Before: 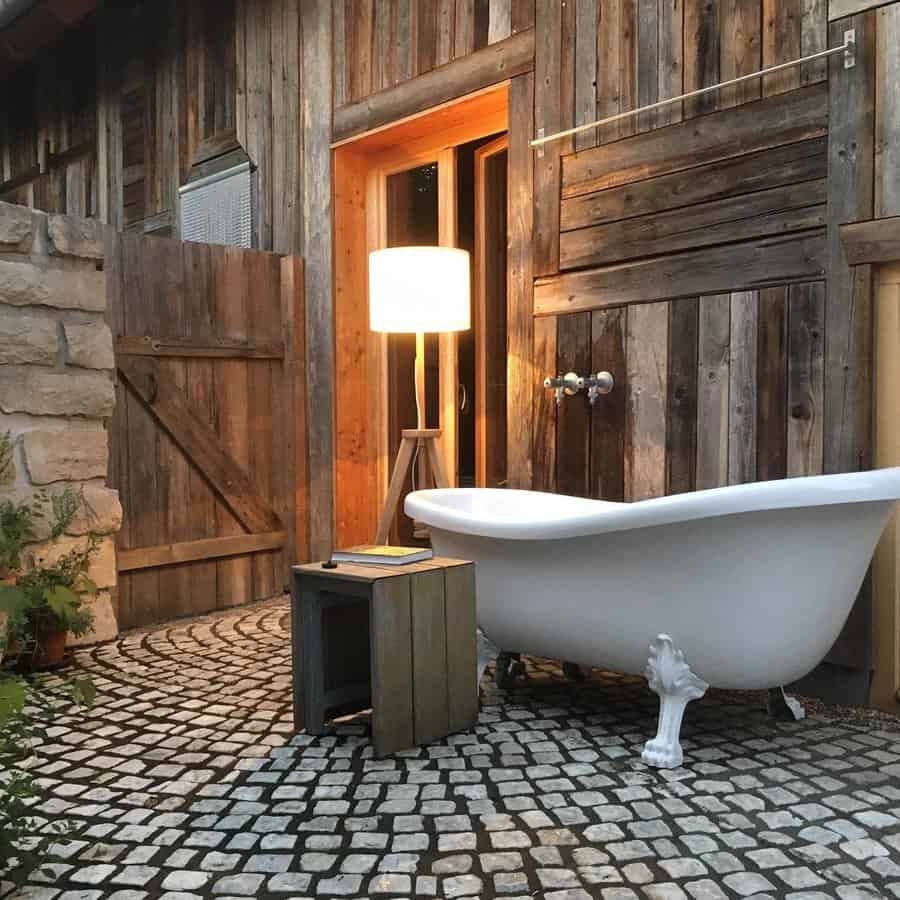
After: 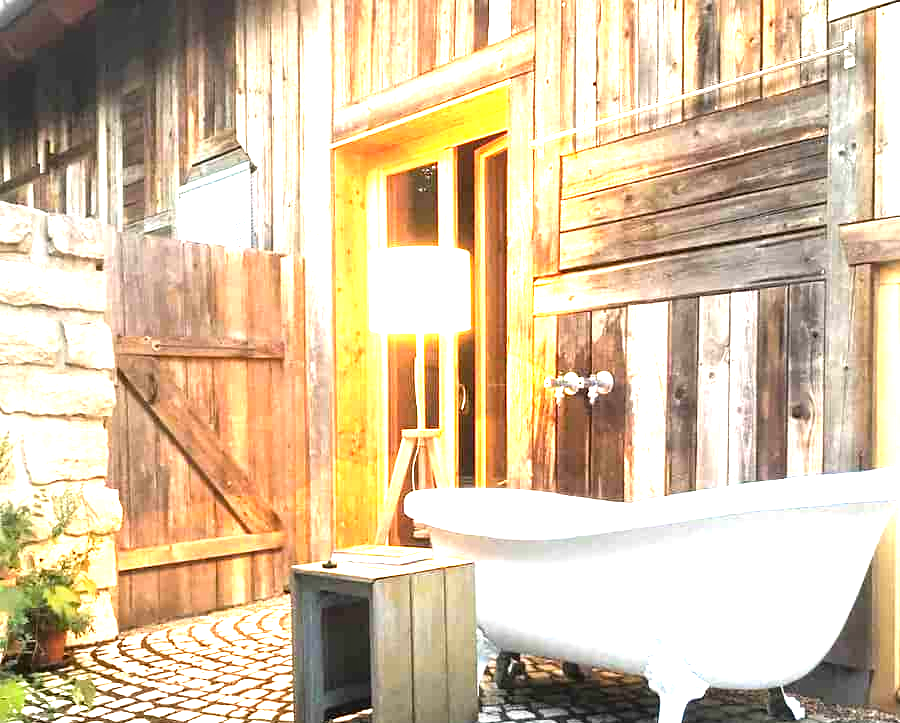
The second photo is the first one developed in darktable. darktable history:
crop: bottom 19.635%
tone equalizer: -8 EV -0.788 EV, -7 EV -0.717 EV, -6 EV -0.57 EV, -5 EV -0.411 EV, -3 EV 0.4 EV, -2 EV 0.6 EV, -1 EV 0.7 EV, +0 EV 0.78 EV
color balance rgb: perceptual saturation grading › global saturation 0.409%, global vibrance 24.602%
exposure: exposure 2.045 EV, compensate highlight preservation false
